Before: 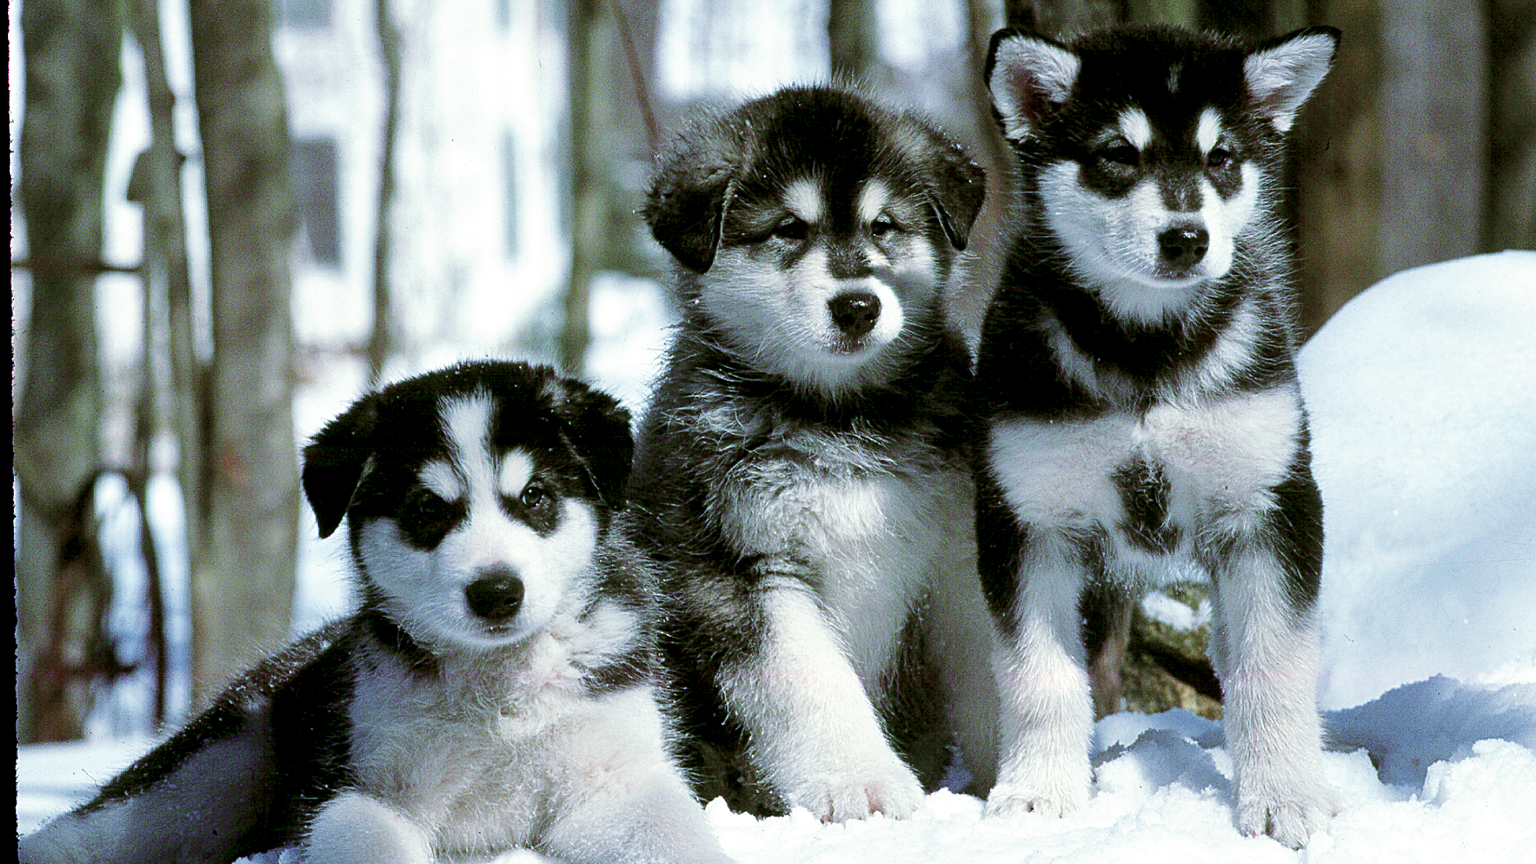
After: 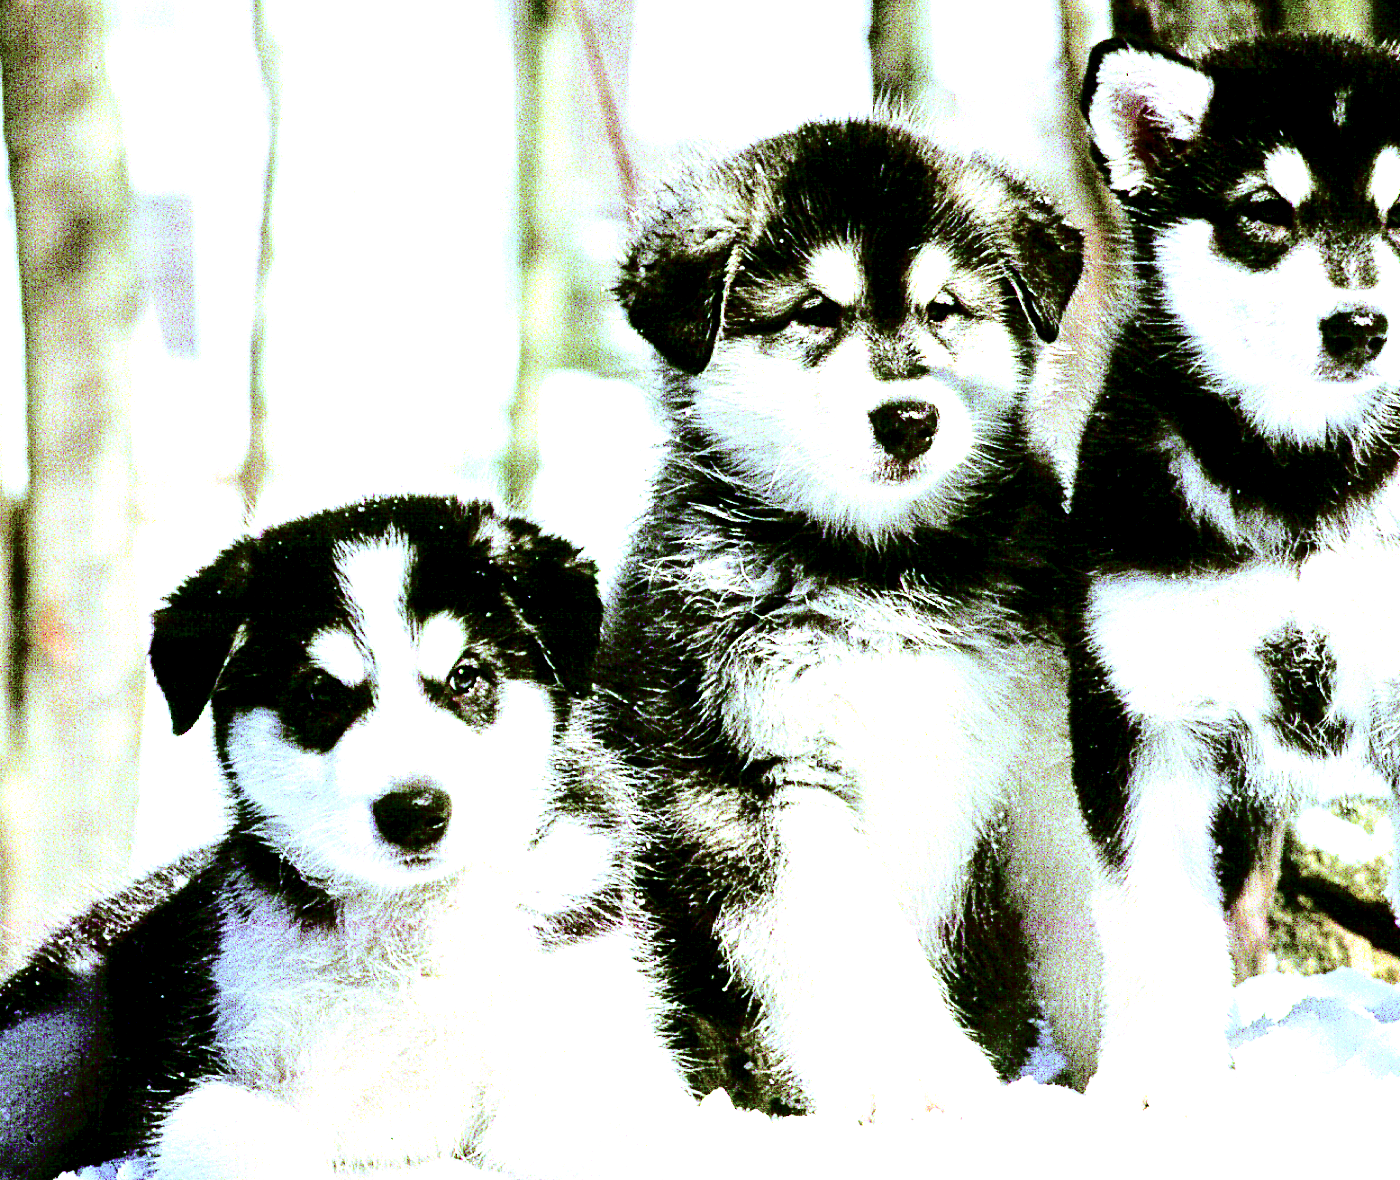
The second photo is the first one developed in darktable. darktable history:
exposure: black level correction 0.001, exposure 1.991 EV, compensate exposure bias true, compensate highlight preservation false
contrast equalizer: octaves 7, y [[0.526, 0.53, 0.532, 0.532, 0.53, 0.525], [0.5 ×6], [0.5 ×6], [0 ×6], [0 ×6]]
color correction: highlights b* 0.058, saturation 0.977
crop and rotate: left 12.574%, right 20.747%
velvia: on, module defaults
tone curve: curves: ch0 [(0, 0) (0.003, 0.003) (0.011, 0.005) (0.025, 0.008) (0.044, 0.012) (0.069, 0.02) (0.1, 0.031) (0.136, 0.047) (0.177, 0.088) (0.224, 0.141) (0.277, 0.222) (0.335, 0.32) (0.399, 0.422) (0.468, 0.523) (0.543, 0.621) (0.623, 0.715) (0.709, 0.796) (0.801, 0.88) (0.898, 0.962) (1, 1)], color space Lab, independent channels, preserve colors none
base curve: curves: ch0 [(0, 0) (0.073, 0.04) (0.157, 0.139) (0.492, 0.492) (0.758, 0.758) (1, 1)], preserve colors none
